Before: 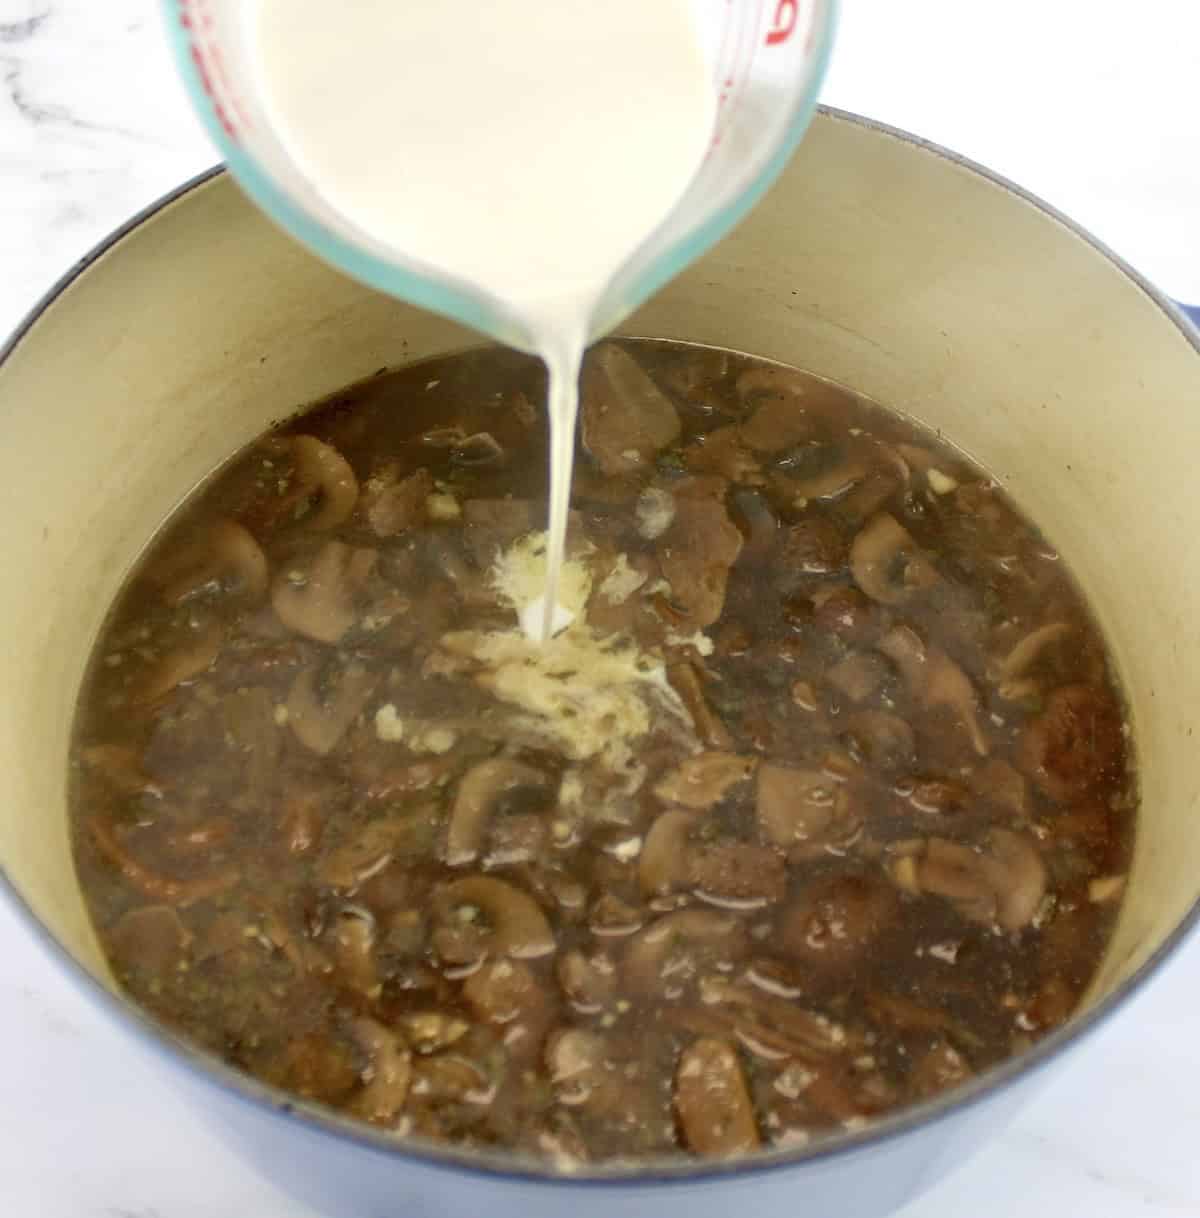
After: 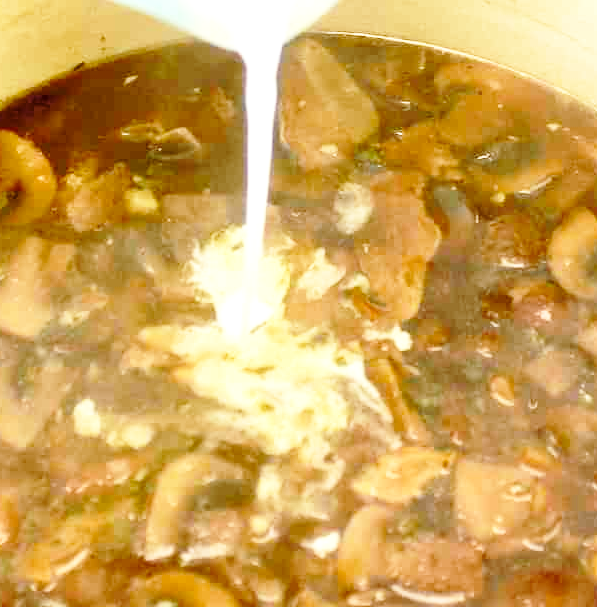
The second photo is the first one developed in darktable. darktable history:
base curve: curves: ch0 [(0, 0) (0.028, 0.03) (0.121, 0.232) (0.46, 0.748) (0.859, 0.968) (1, 1)], preserve colors none
crop: left 25.249%, top 25.118%, right 24.931%, bottom 25.026%
exposure: black level correction 0, exposure 1.095 EV, compensate highlight preservation false
